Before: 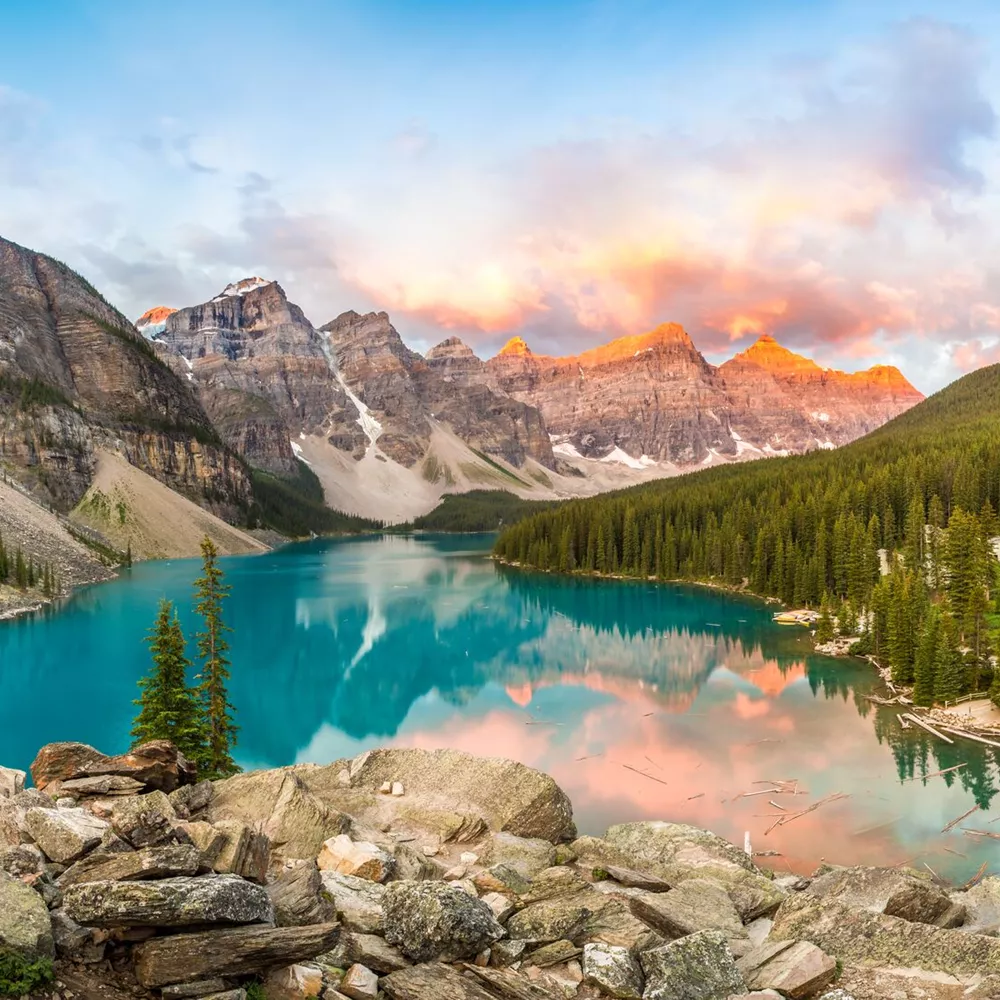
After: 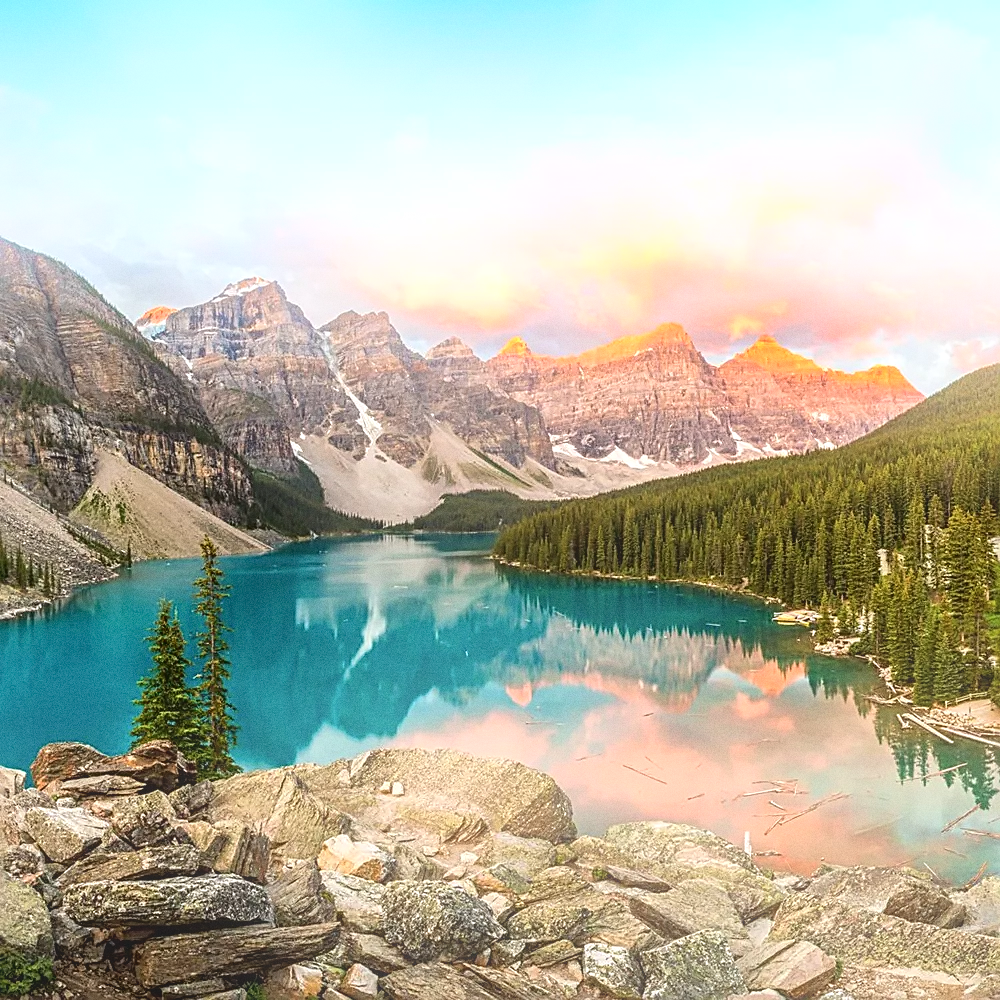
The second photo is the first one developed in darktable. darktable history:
local contrast: mode bilateral grid, contrast 20, coarseness 50, detail 140%, midtone range 0.2
contrast equalizer: y [[0.5, 0.5, 0.5, 0.512, 0.552, 0.62], [0.5 ×6], [0.5 ×4, 0.504, 0.553], [0 ×6], [0 ×6]]
sharpen: on, module defaults
bloom: on, module defaults
grain: coarseness 0.09 ISO
